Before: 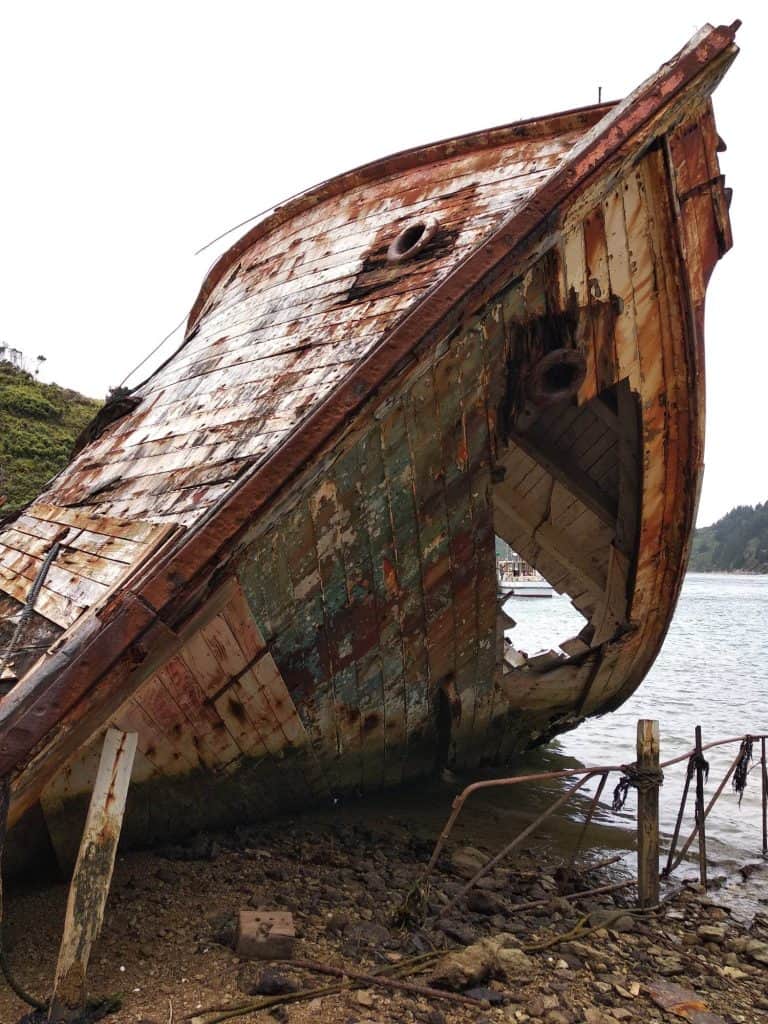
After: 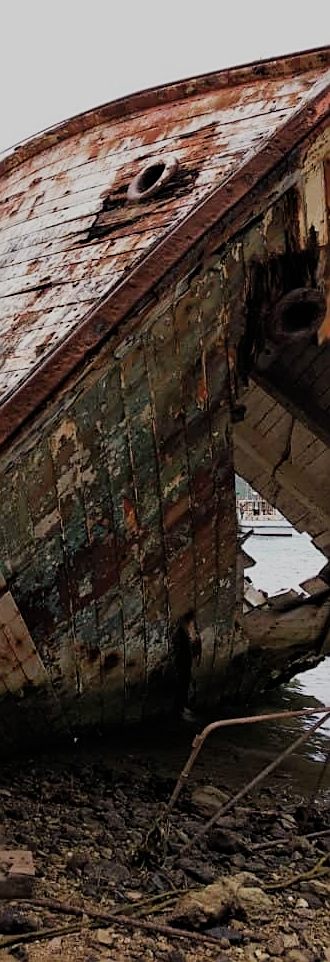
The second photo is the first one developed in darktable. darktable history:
filmic rgb: black relative exposure -6.99 EV, white relative exposure 5.62 EV, hardness 2.86, iterations of high-quality reconstruction 0
sharpen: amount 0.551
crop: left 33.914%, top 5.967%, right 23.072%
